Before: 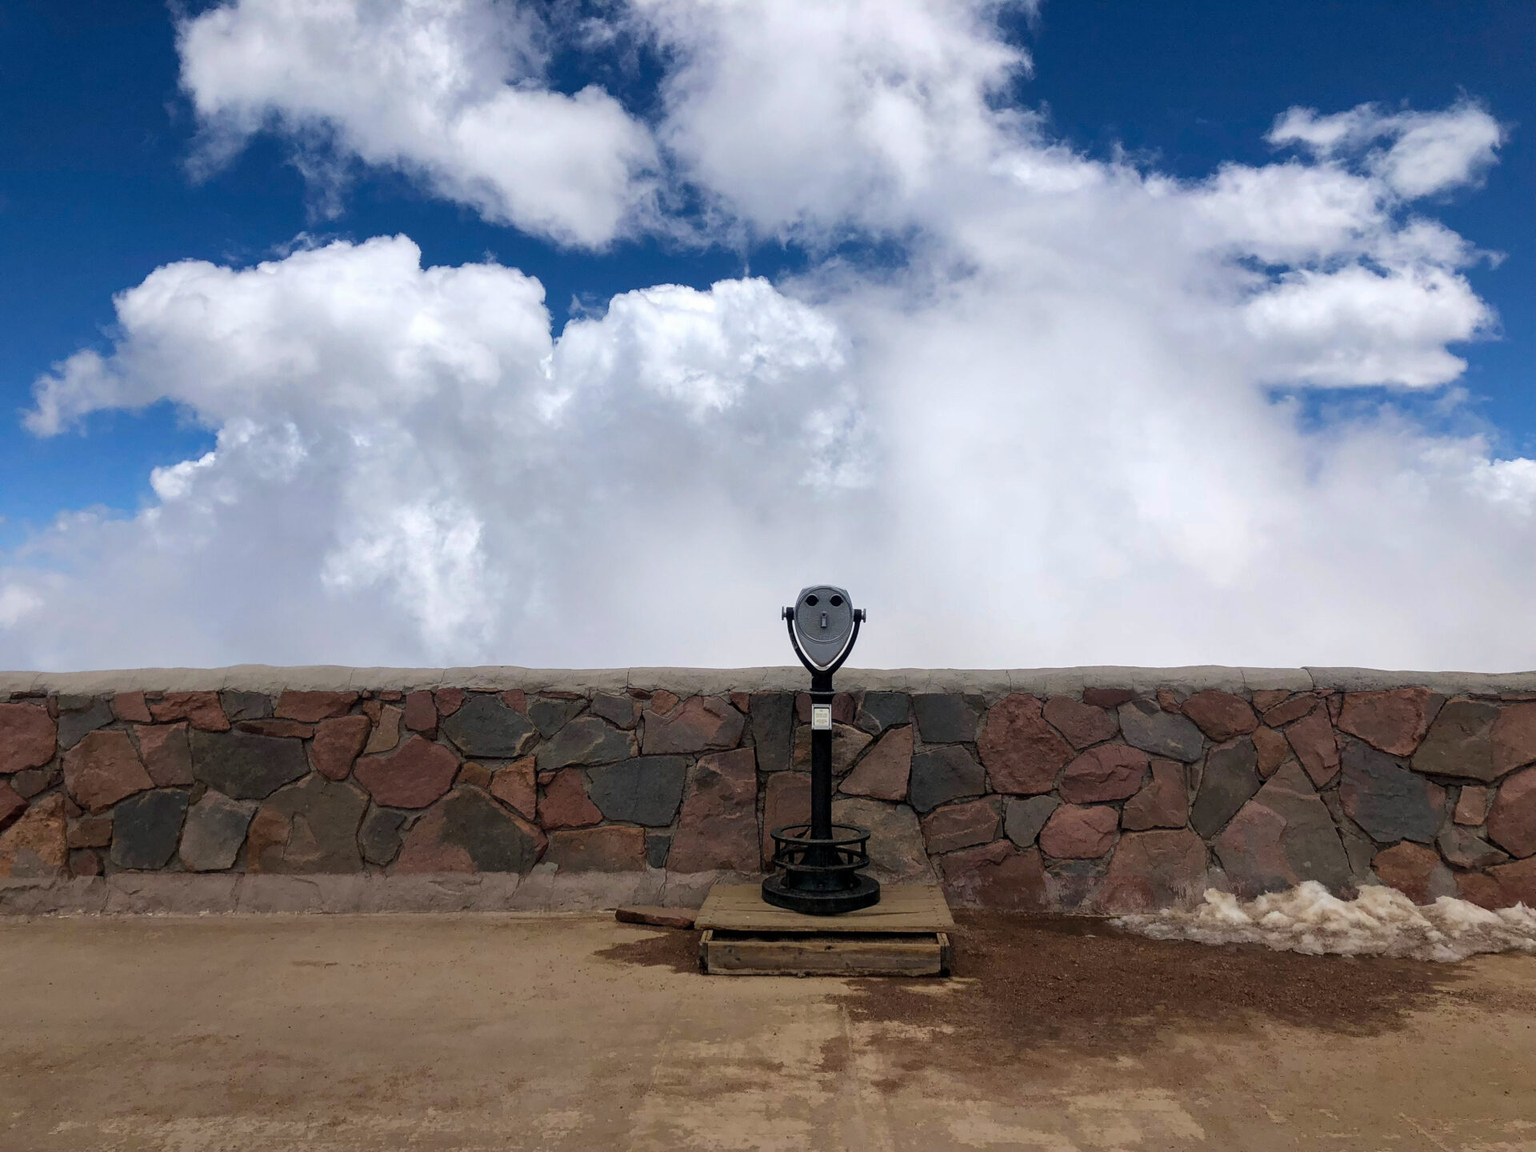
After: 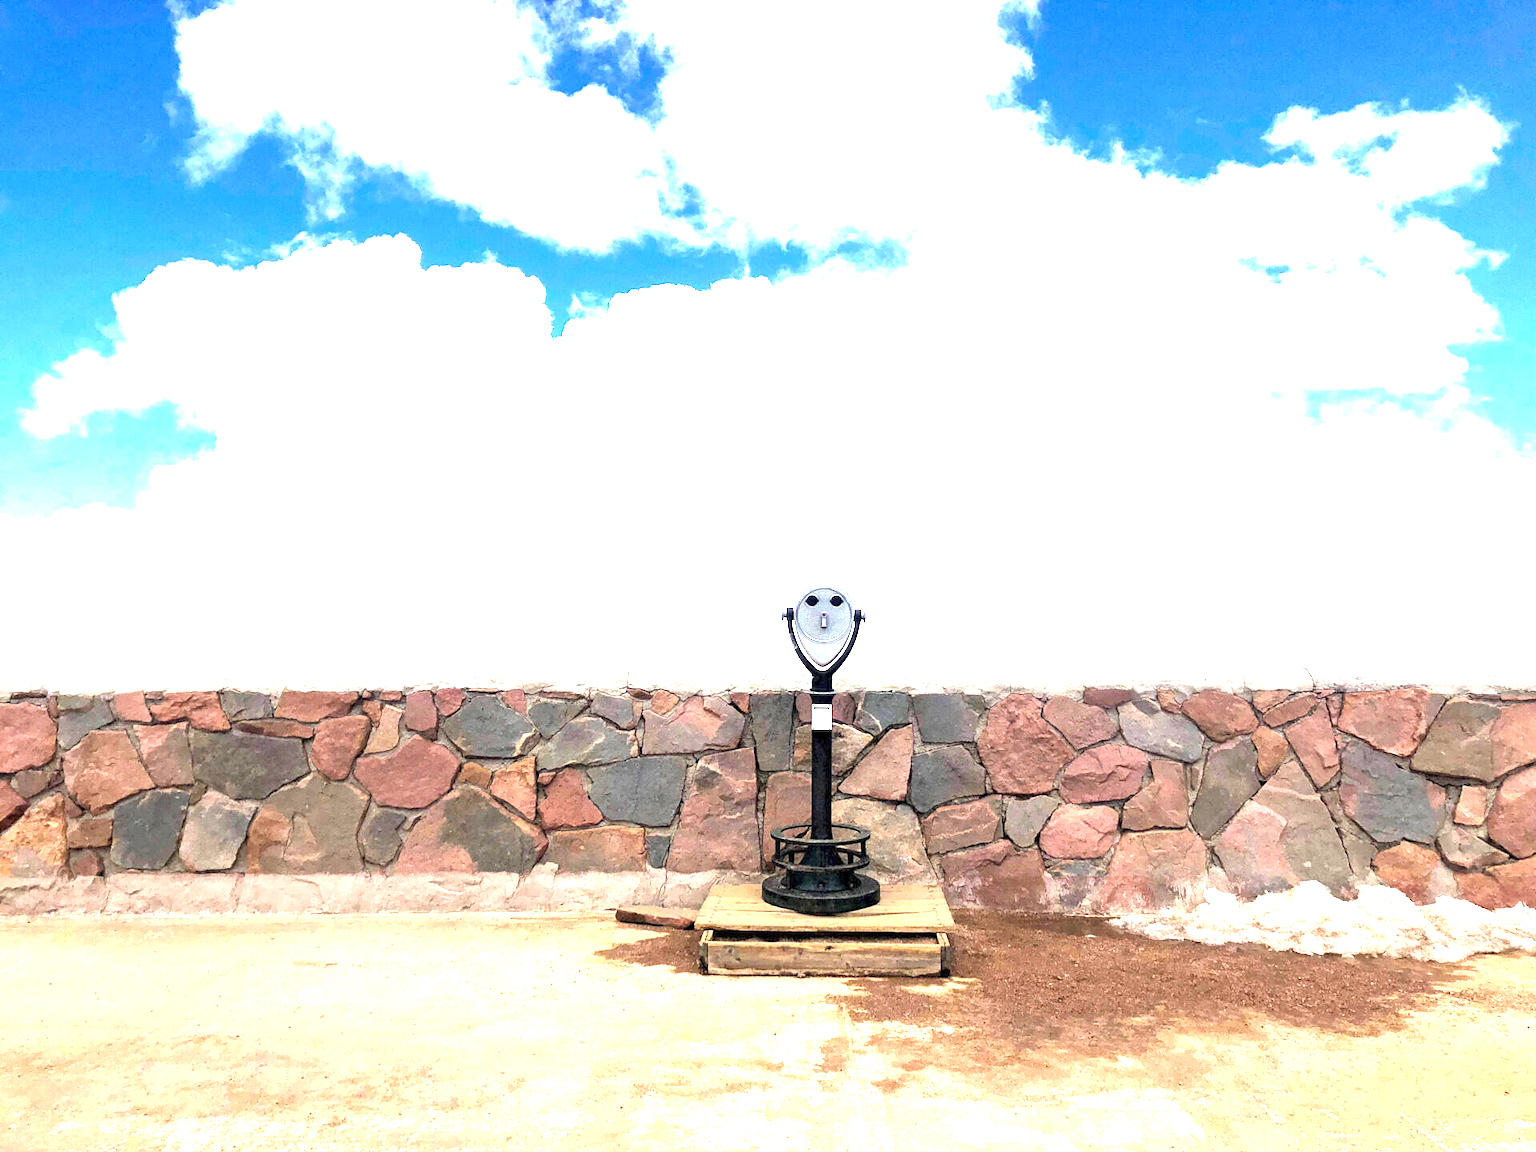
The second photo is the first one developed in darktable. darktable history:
exposure: exposure 3 EV, compensate highlight preservation false
